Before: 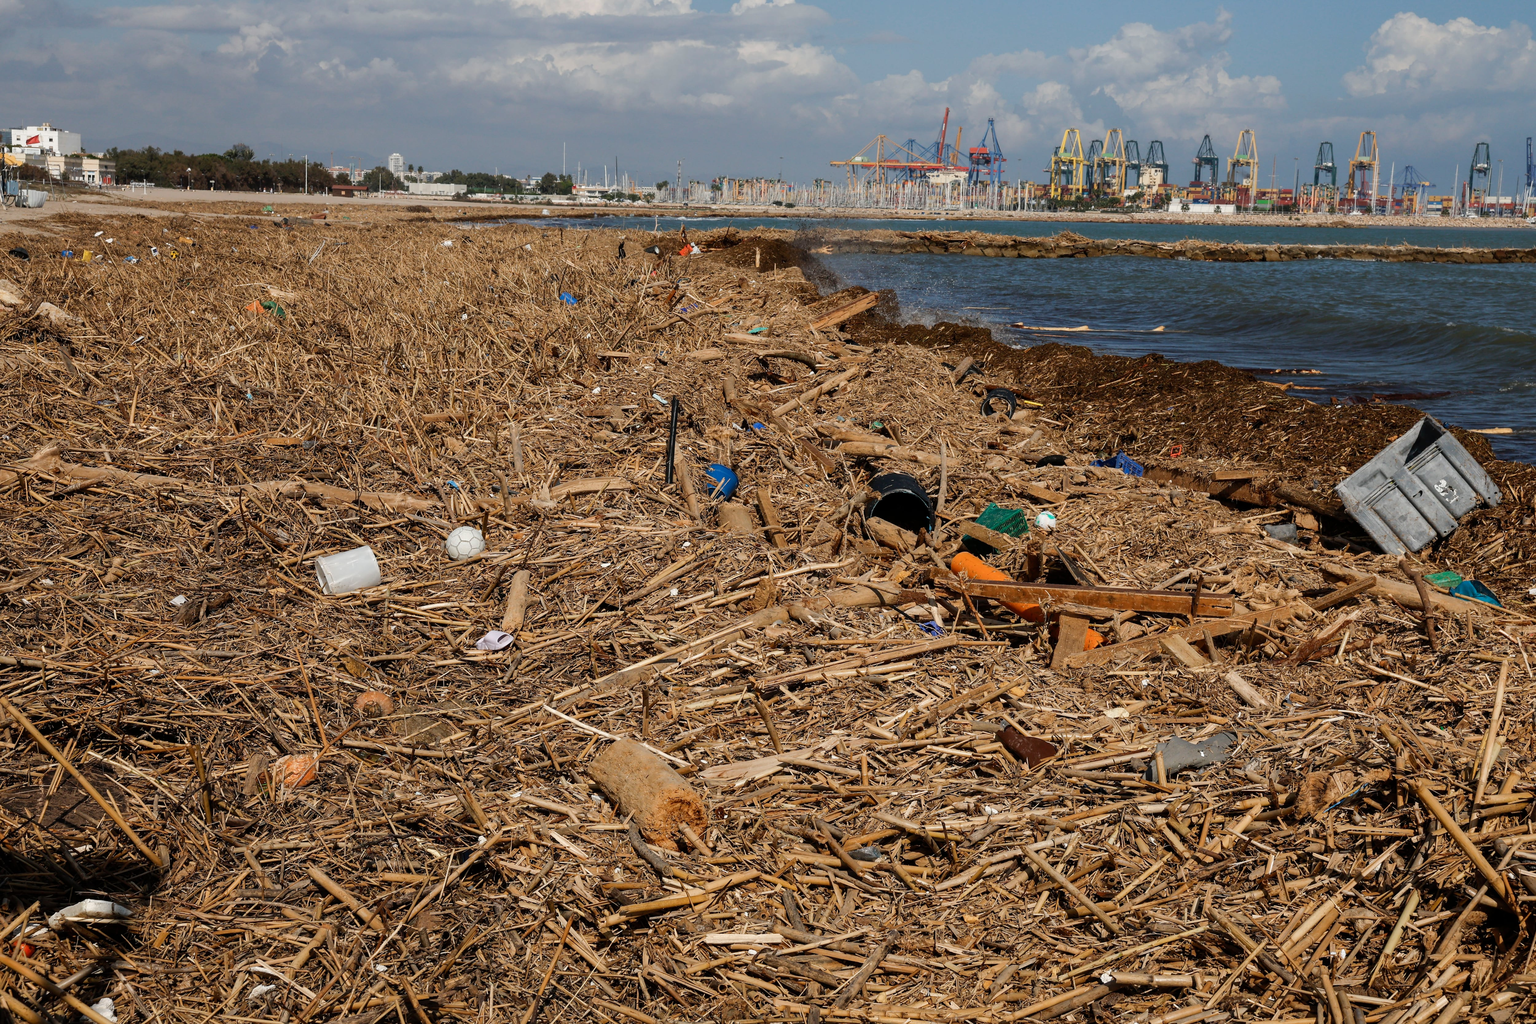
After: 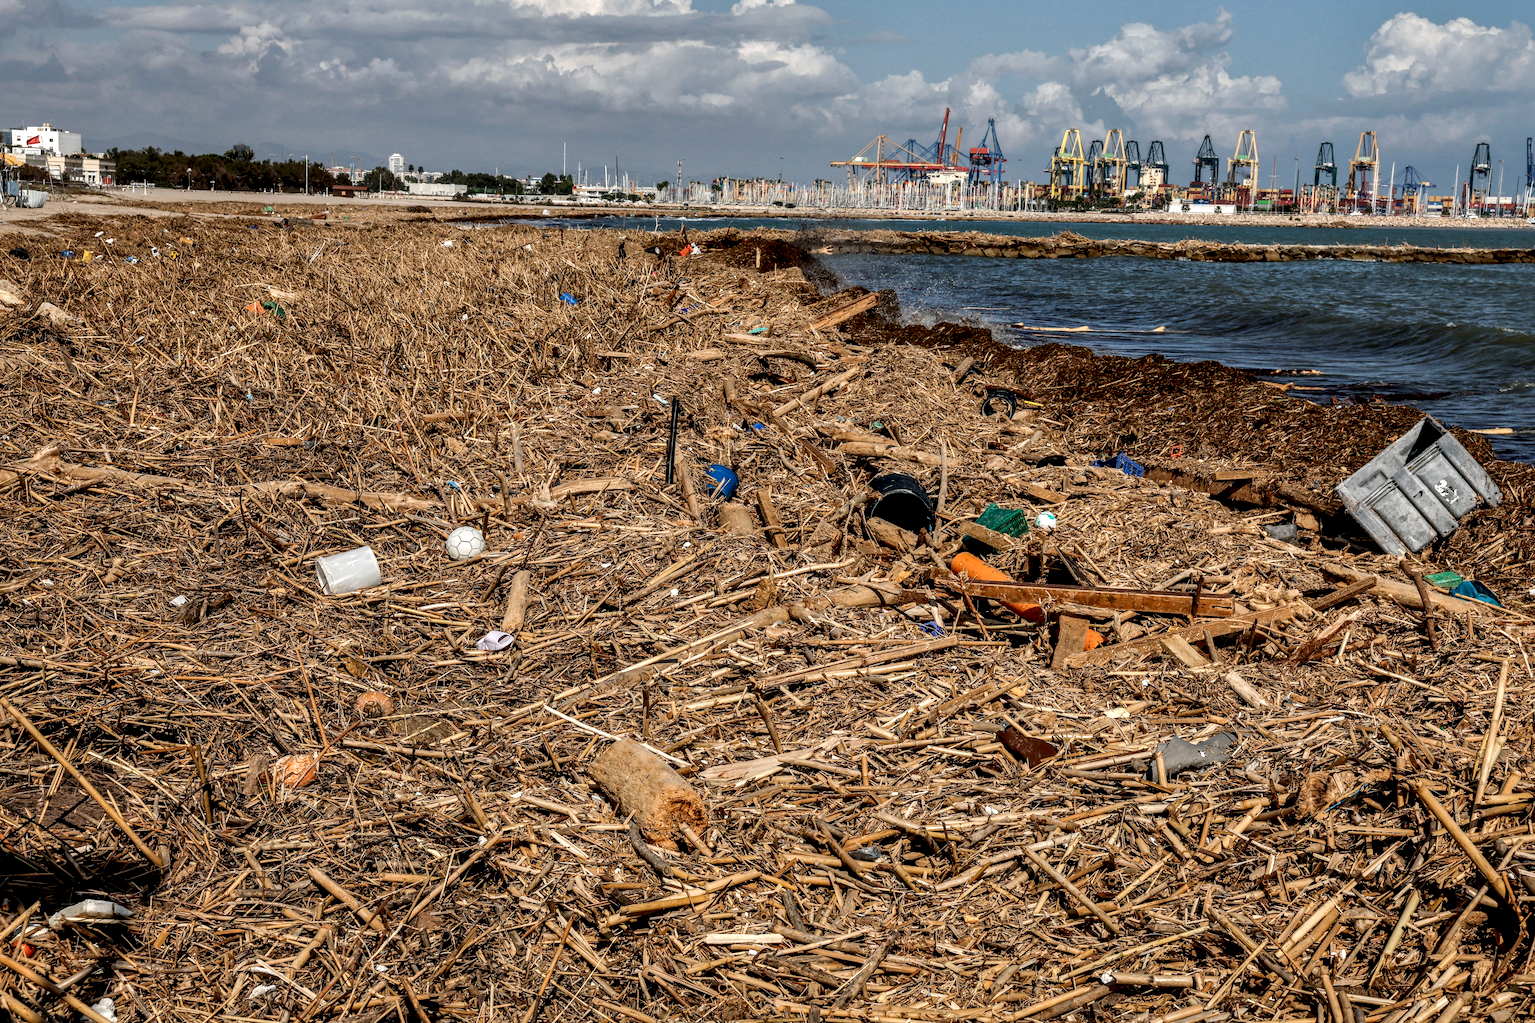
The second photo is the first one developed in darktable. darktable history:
sharpen: radius 2.883, amount 0.868, threshold 47.523
local contrast: highlights 19%, detail 186%
exposure: black level correction 0.001, exposure 0.14 EV, compensate highlight preservation false
shadows and highlights: on, module defaults
